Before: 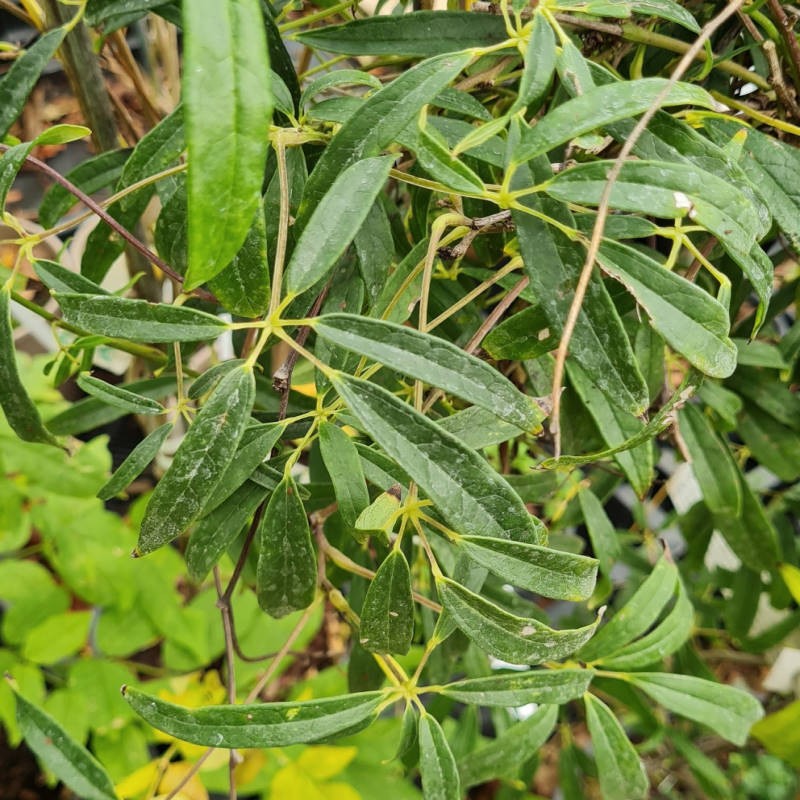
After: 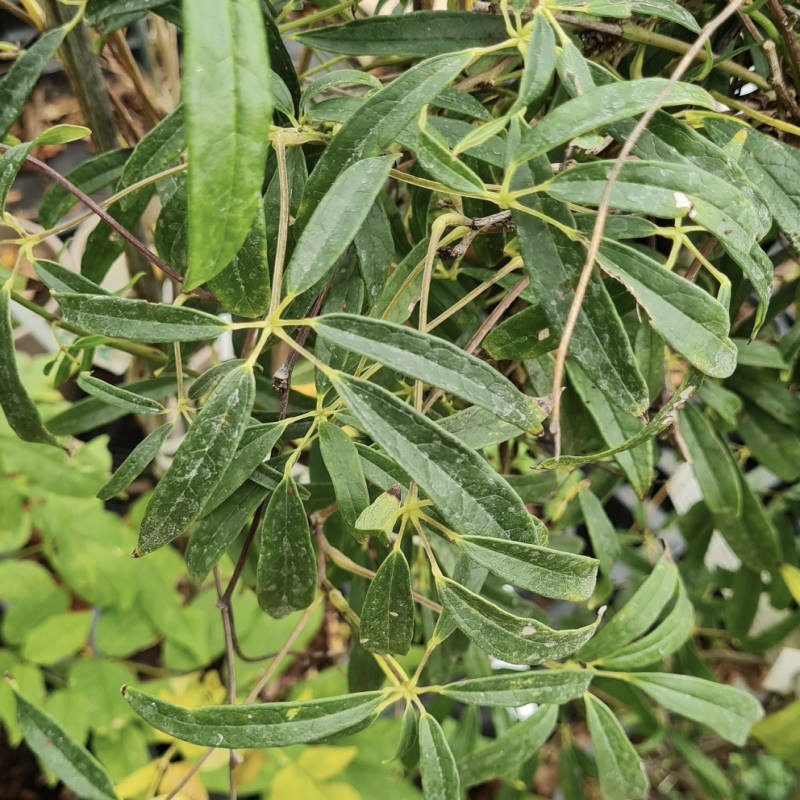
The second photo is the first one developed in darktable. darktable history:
tone curve: curves: ch0 [(0, 0) (0.003, 0.003) (0.011, 0.011) (0.025, 0.025) (0.044, 0.044) (0.069, 0.069) (0.1, 0.099) (0.136, 0.135) (0.177, 0.176) (0.224, 0.223) (0.277, 0.275) (0.335, 0.333) (0.399, 0.396) (0.468, 0.465) (0.543, 0.541) (0.623, 0.622) (0.709, 0.708) (0.801, 0.8) (0.898, 0.897) (1, 1)], preserve colors none
contrast brightness saturation: contrast 0.06, brightness -0.01, saturation -0.23
